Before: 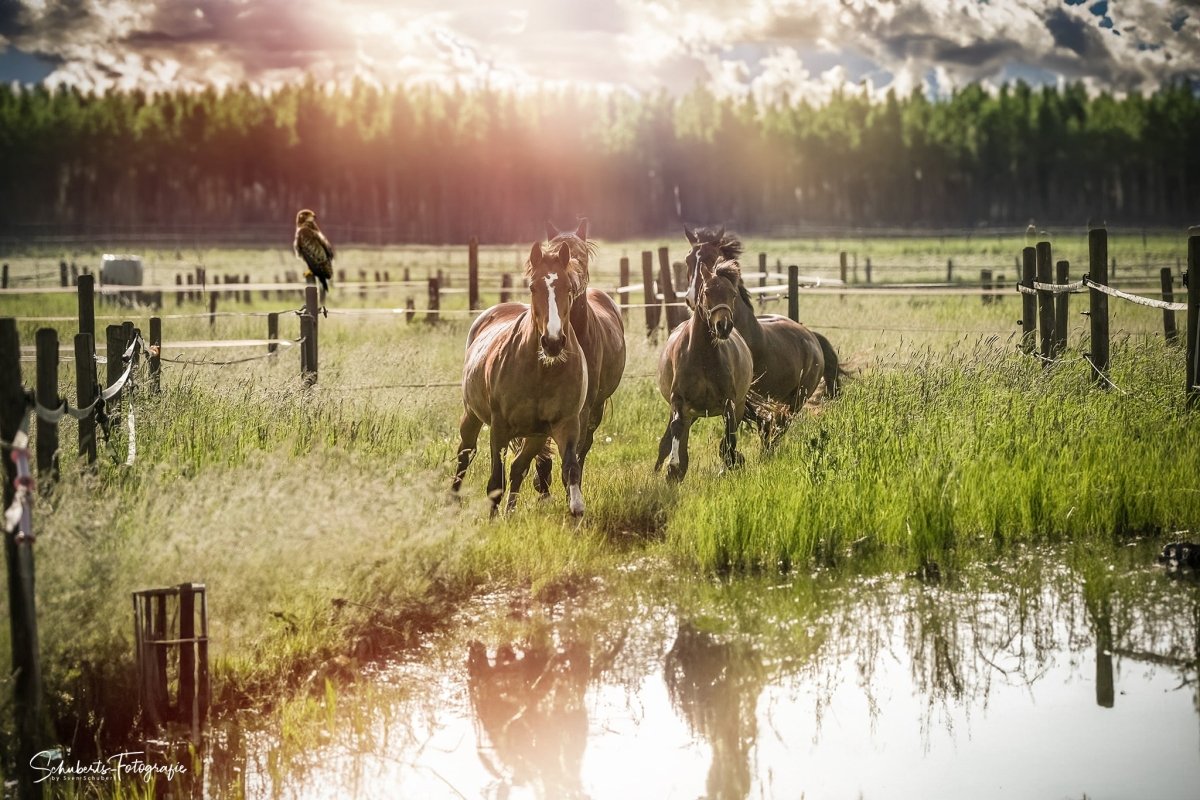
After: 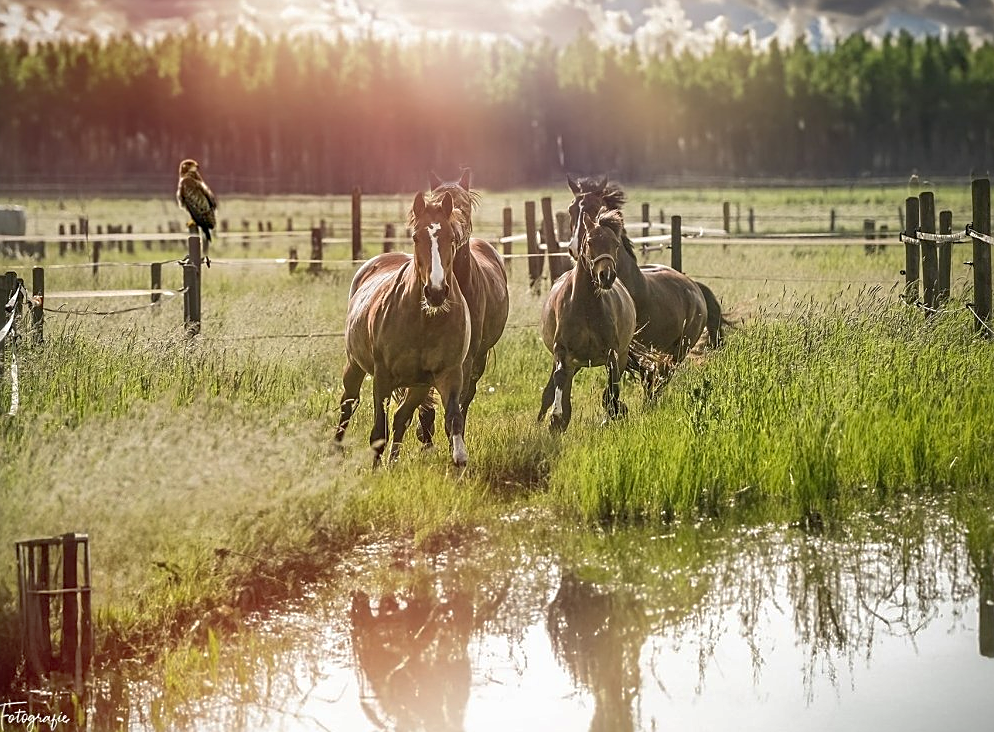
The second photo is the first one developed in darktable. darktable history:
sharpen: on, module defaults
shadows and highlights: on, module defaults
crop: left 9.807%, top 6.259%, right 7.334%, bottom 2.177%
